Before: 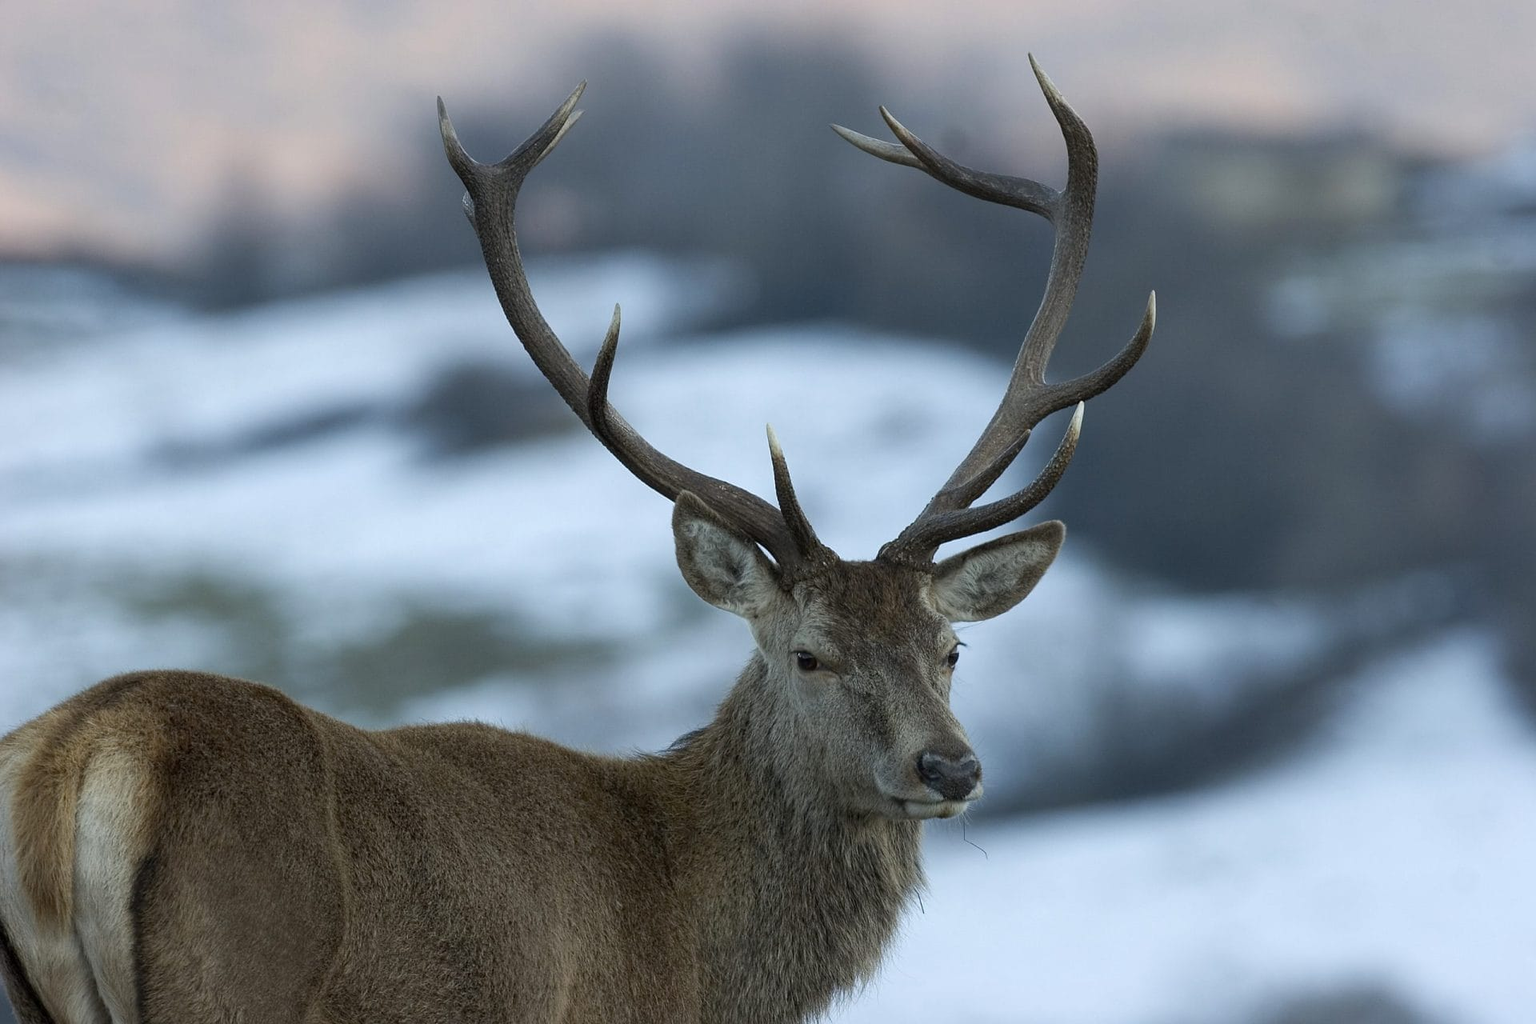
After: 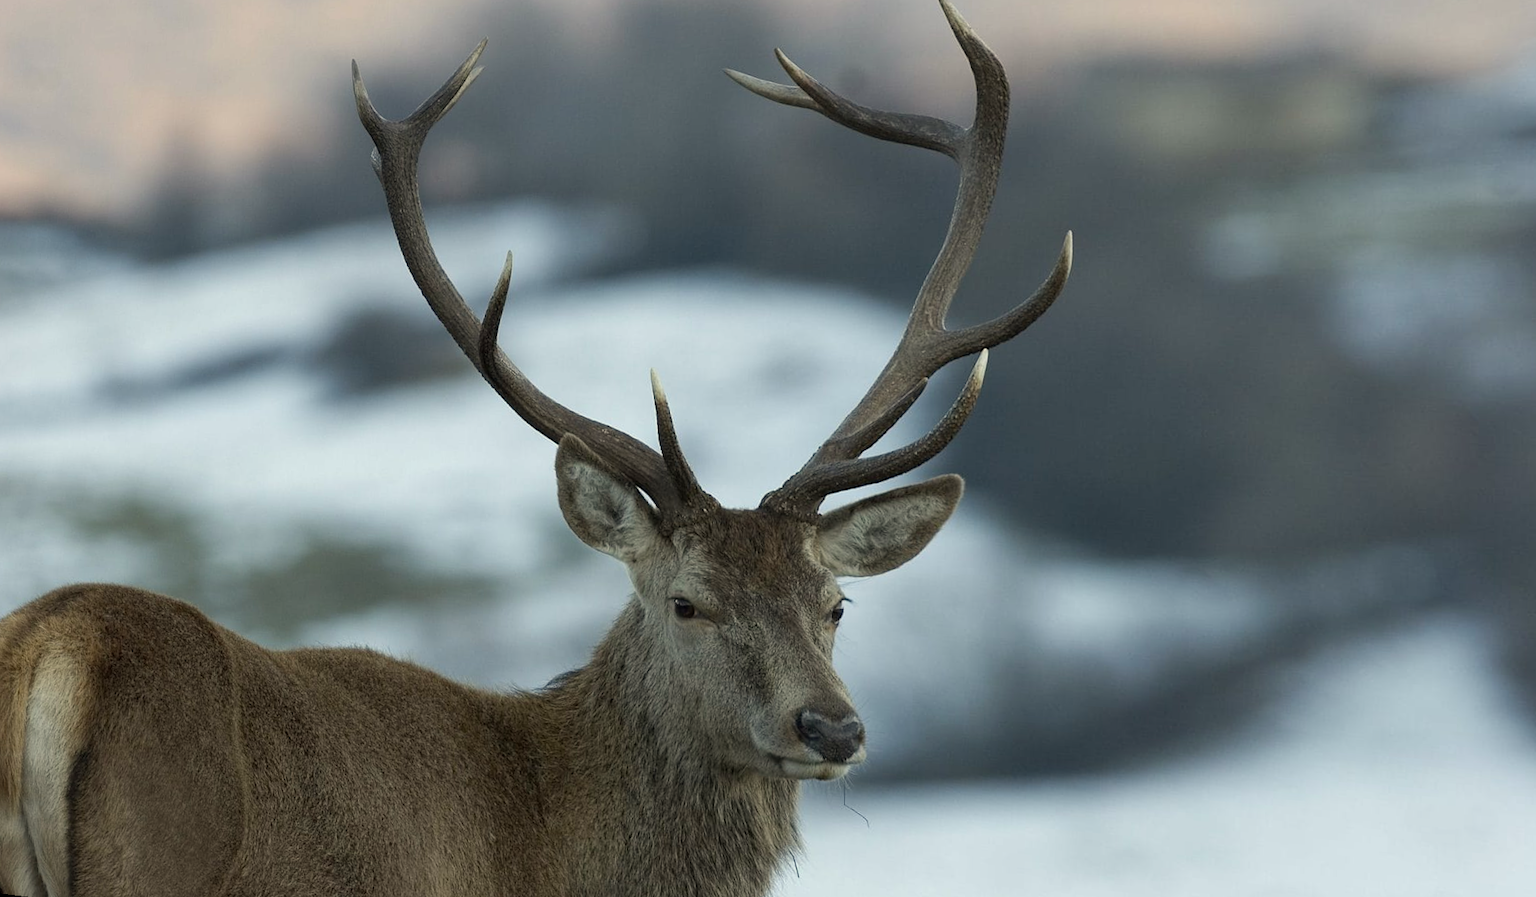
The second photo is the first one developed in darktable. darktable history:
white balance: red 1.029, blue 0.92
rotate and perspective: rotation 1.69°, lens shift (vertical) -0.023, lens shift (horizontal) -0.291, crop left 0.025, crop right 0.988, crop top 0.092, crop bottom 0.842
